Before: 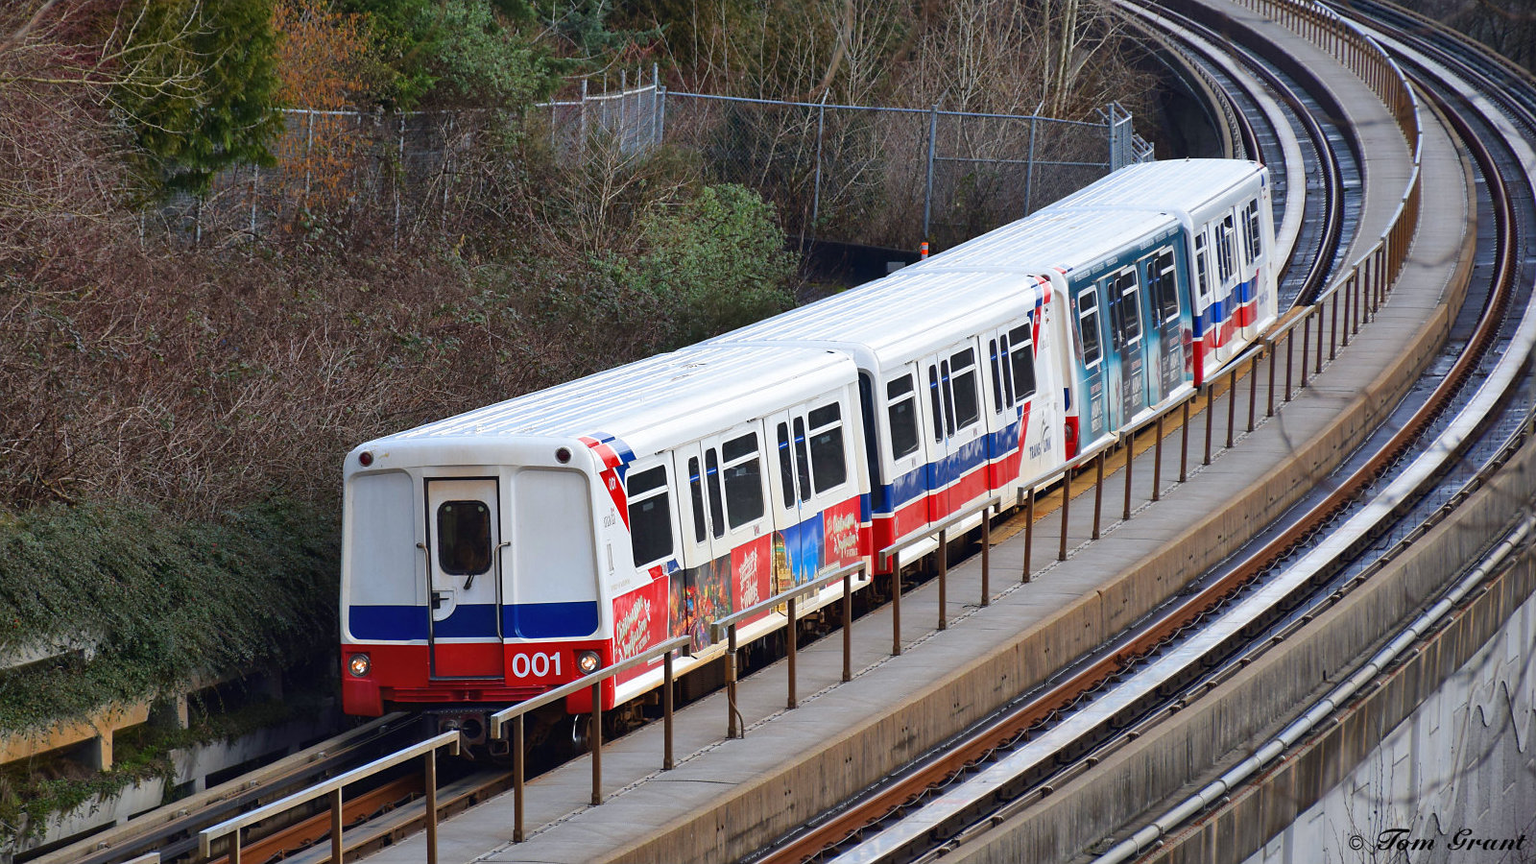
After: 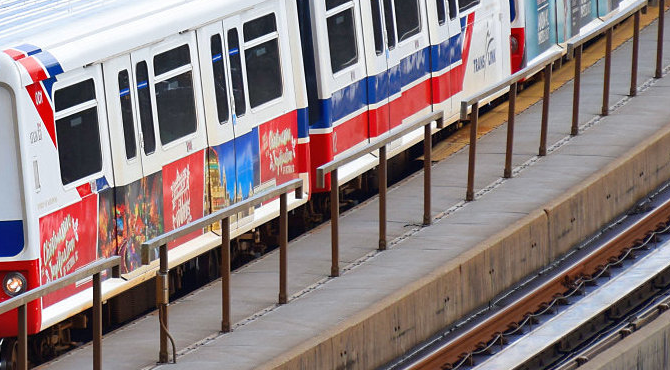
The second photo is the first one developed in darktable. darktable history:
crop: left 37.475%, top 45.2%, right 20.591%, bottom 13.682%
